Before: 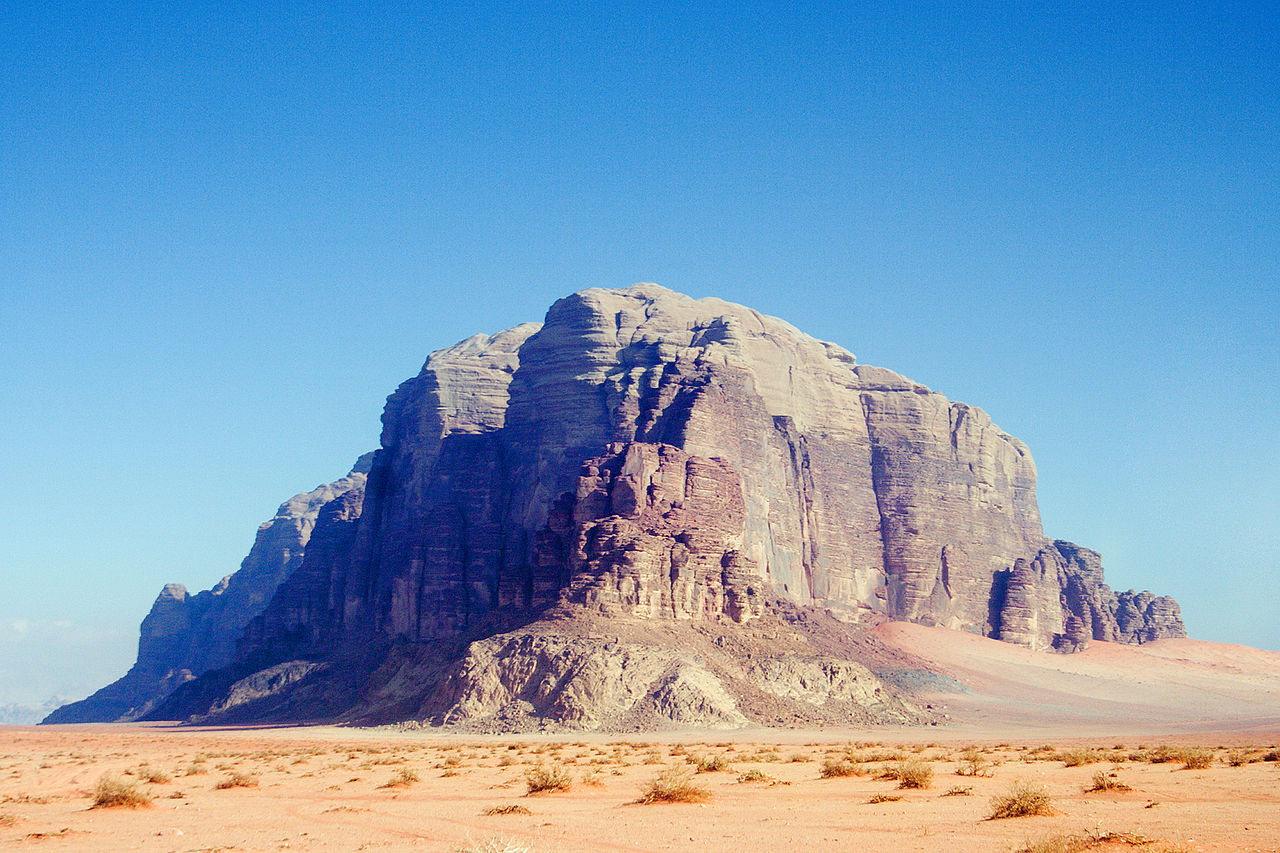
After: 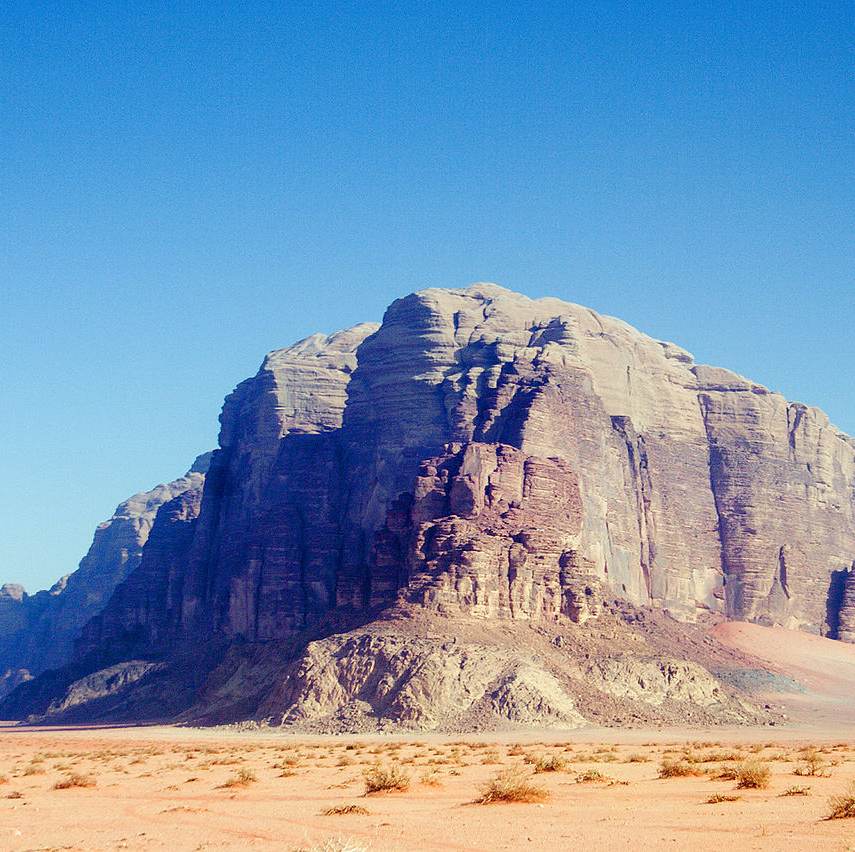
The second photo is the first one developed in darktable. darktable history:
crop and rotate: left 12.703%, right 20.474%
